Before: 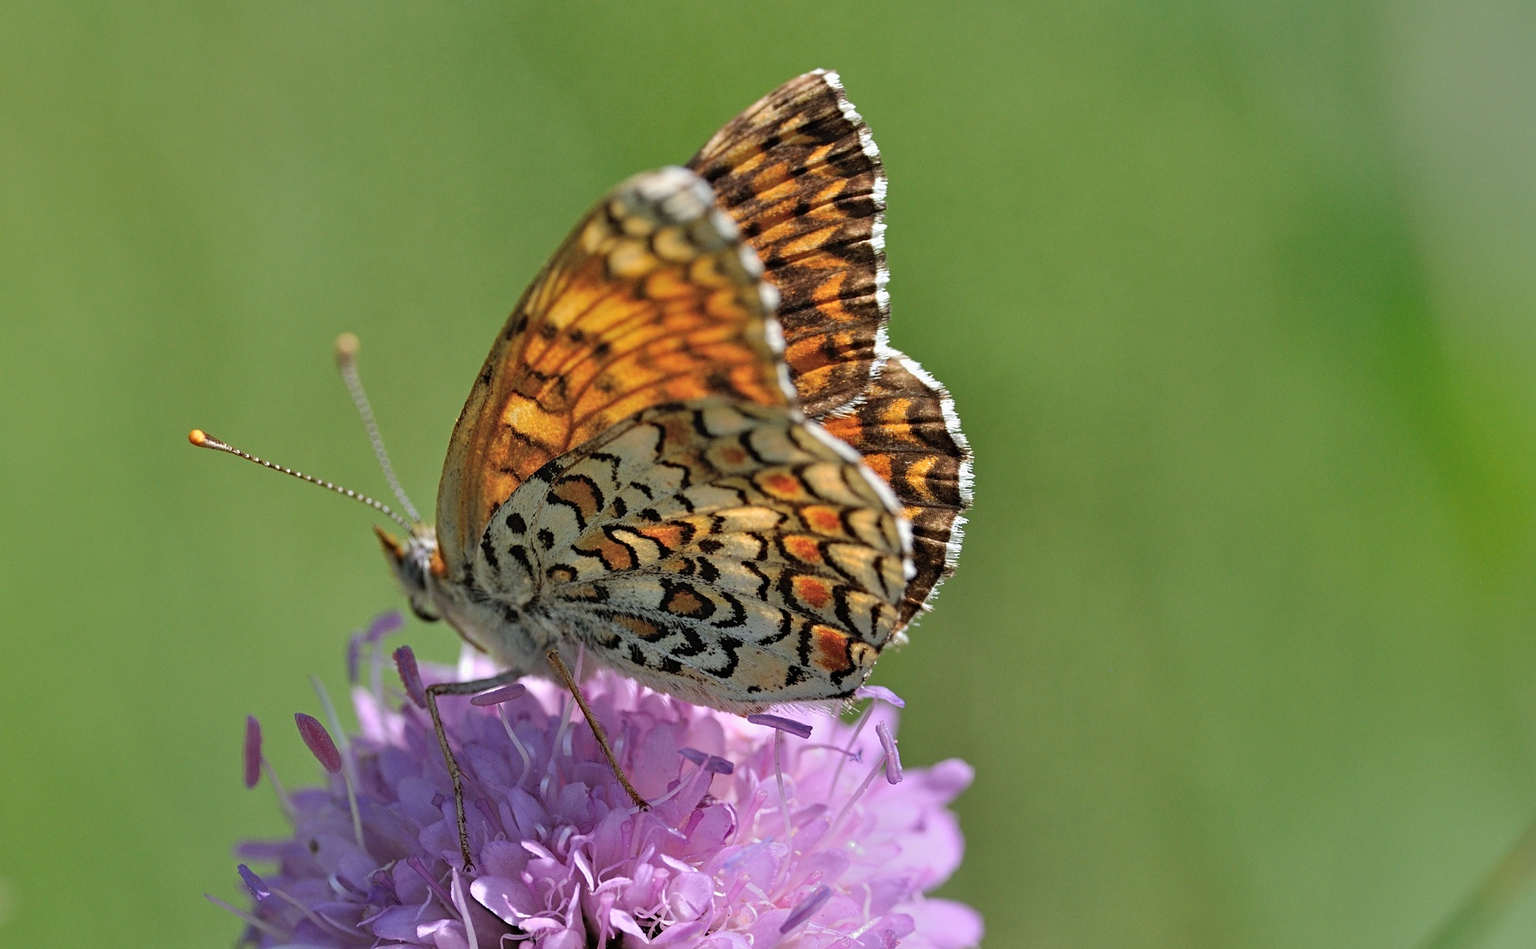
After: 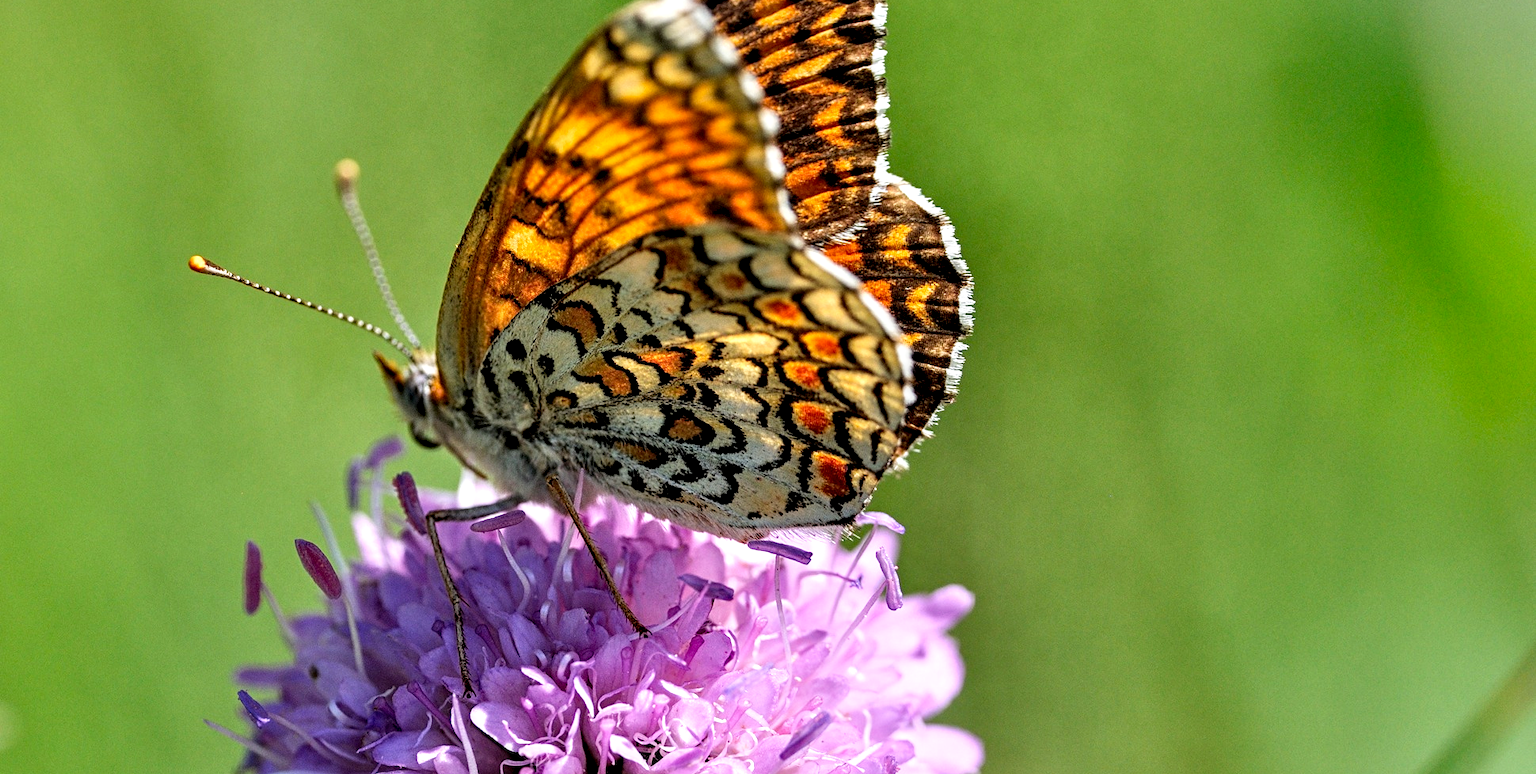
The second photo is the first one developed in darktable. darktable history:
local contrast: detail 139%
tone curve: curves: ch0 [(0, 0) (0.003, 0) (0.011, 0.001) (0.025, 0.002) (0.044, 0.004) (0.069, 0.006) (0.1, 0.009) (0.136, 0.03) (0.177, 0.076) (0.224, 0.13) (0.277, 0.202) (0.335, 0.28) (0.399, 0.367) (0.468, 0.46) (0.543, 0.562) (0.623, 0.67) (0.709, 0.787) (0.801, 0.889) (0.898, 0.972) (1, 1)], preserve colors none
crop and rotate: top 18.353%
exposure: black level correction 0.001, exposure 0.191 EV, compensate highlight preservation false
